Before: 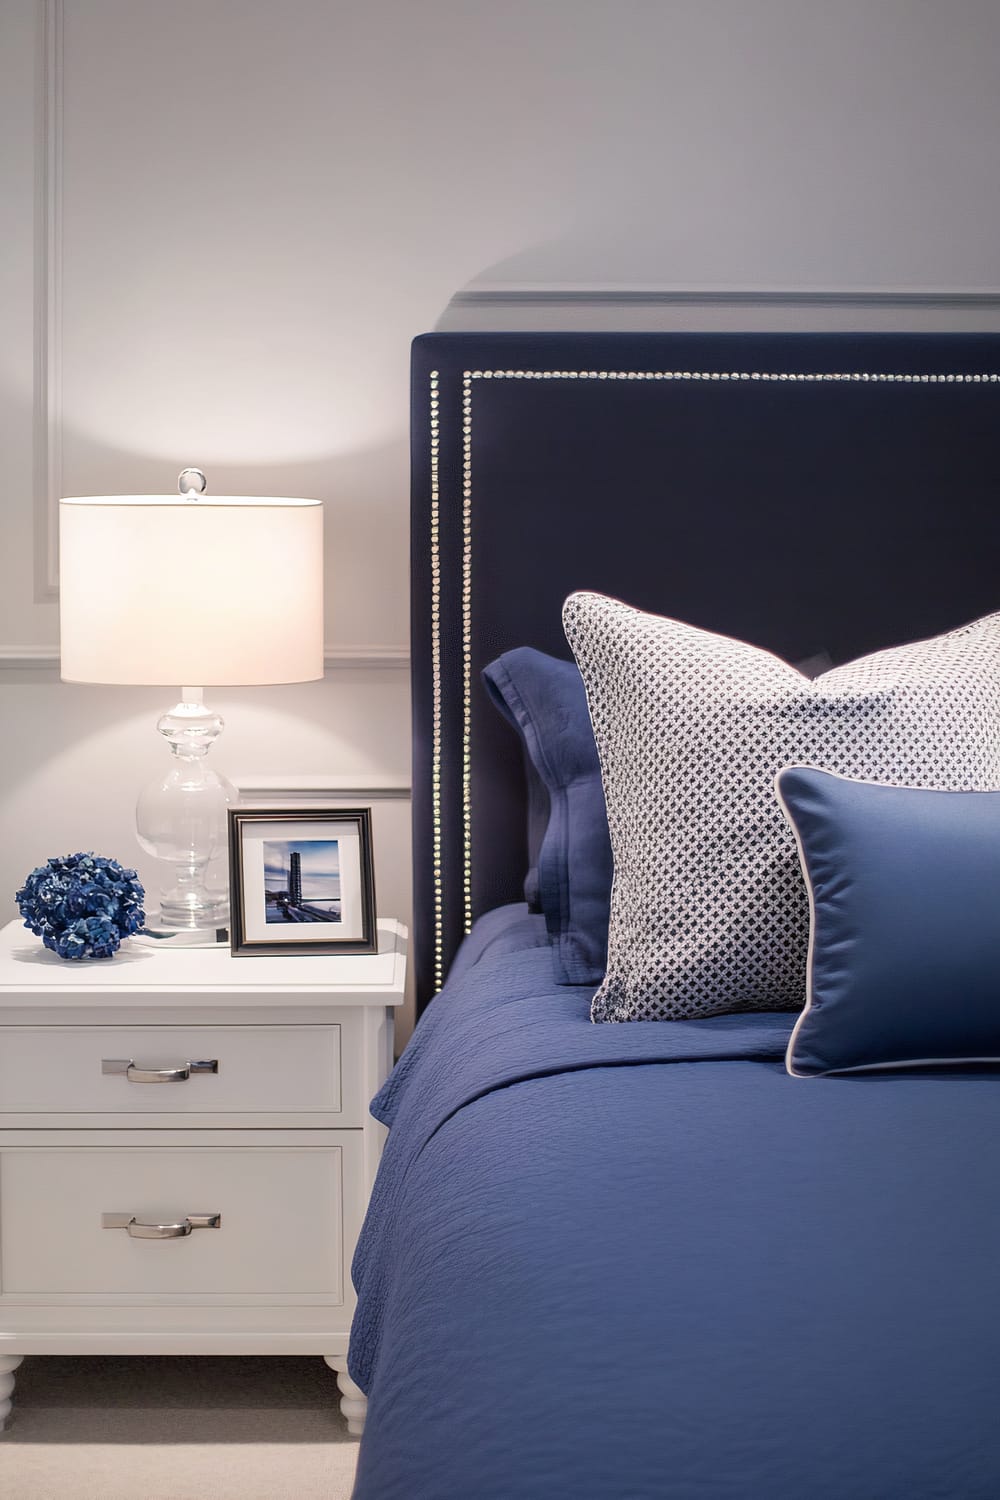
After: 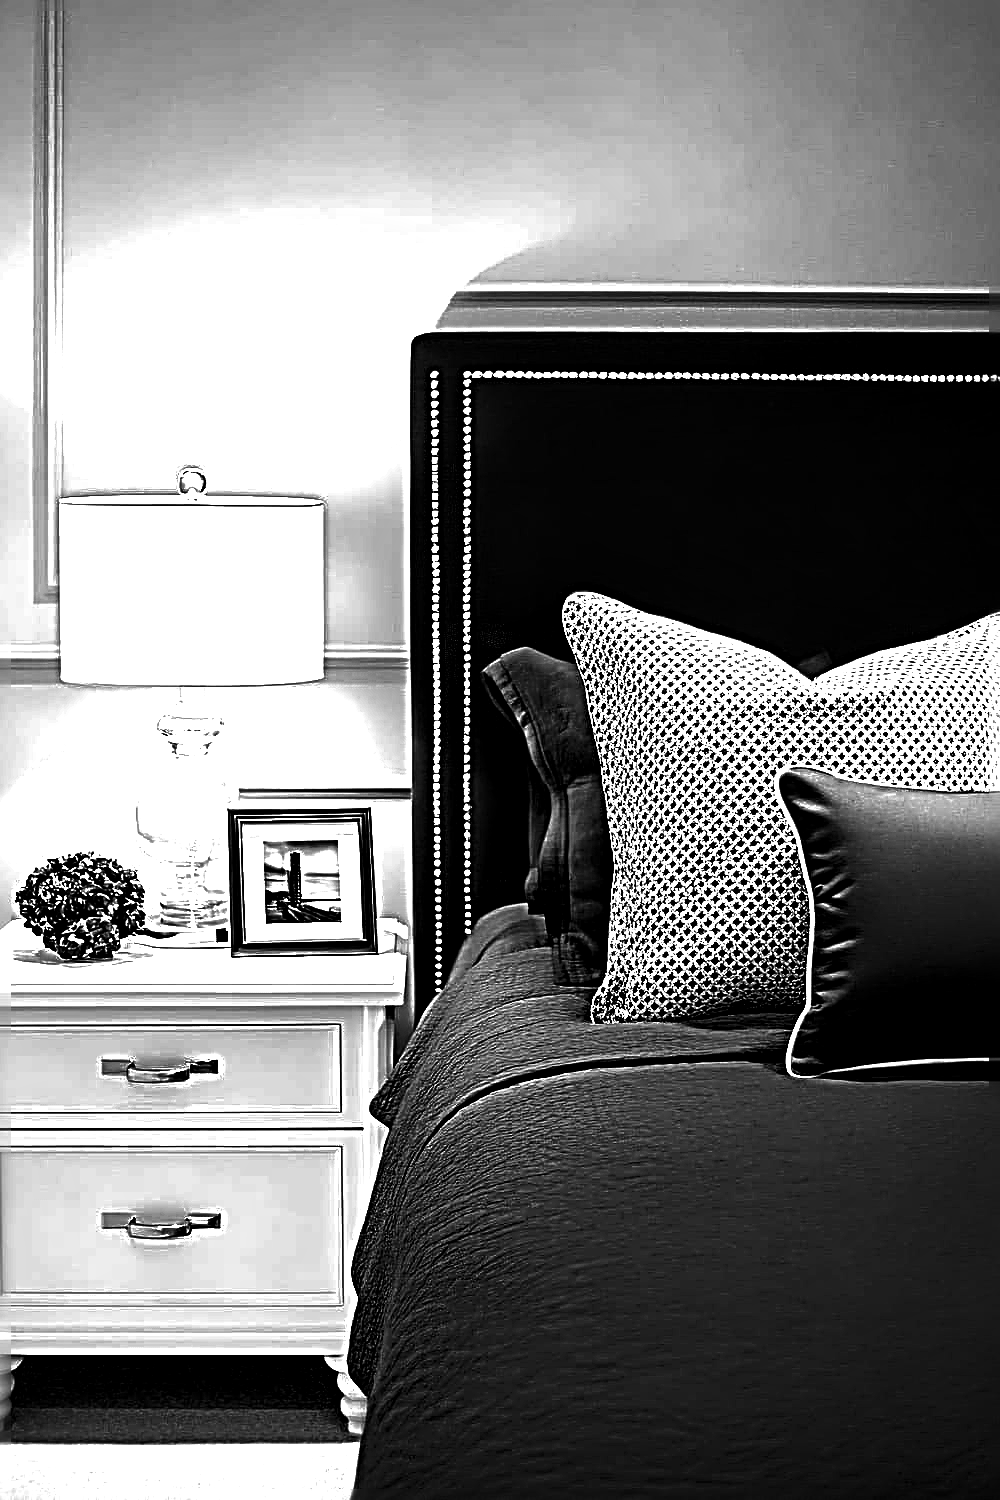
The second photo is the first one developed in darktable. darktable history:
exposure: black level correction 0.001, exposure 1.129 EV, compensate exposure bias true, compensate highlight preservation false
velvia: on, module defaults
local contrast: mode bilateral grid, contrast 20, coarseness 50, detail 179%, midtone range 0.2
contrast brightness saturation: contrast 0.02, brightness -1, saturation -1
sharpen: radius 4.001, amount 2
